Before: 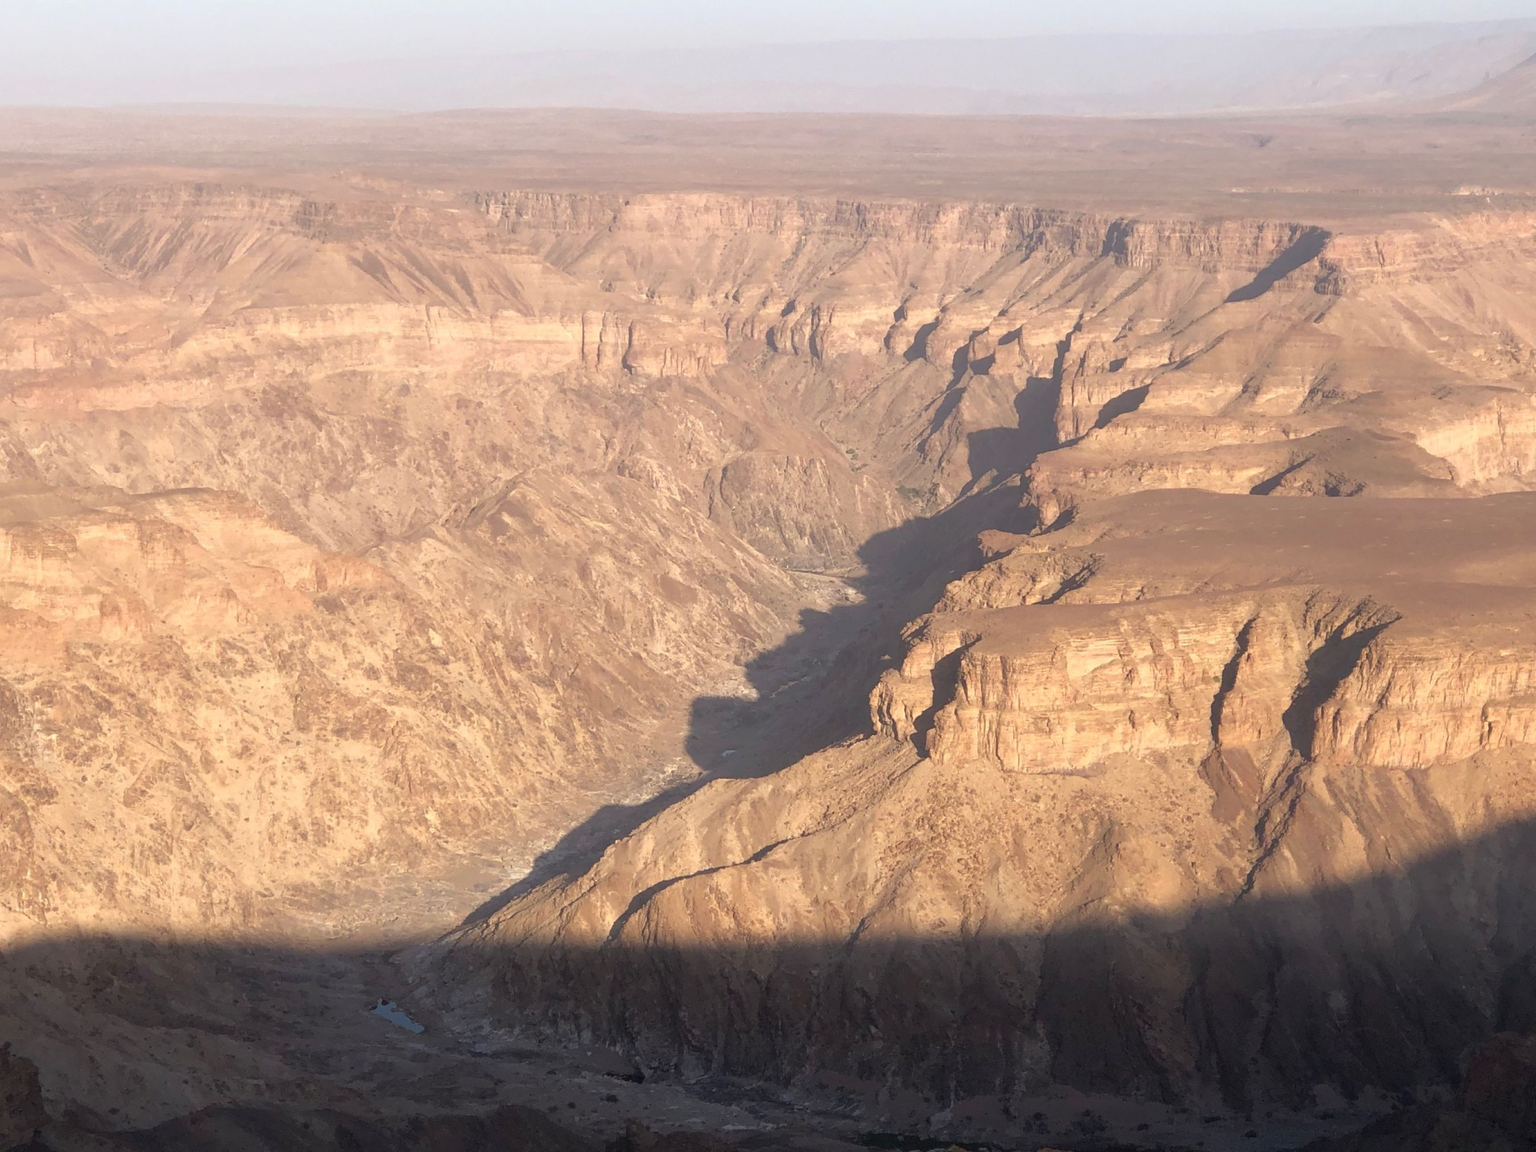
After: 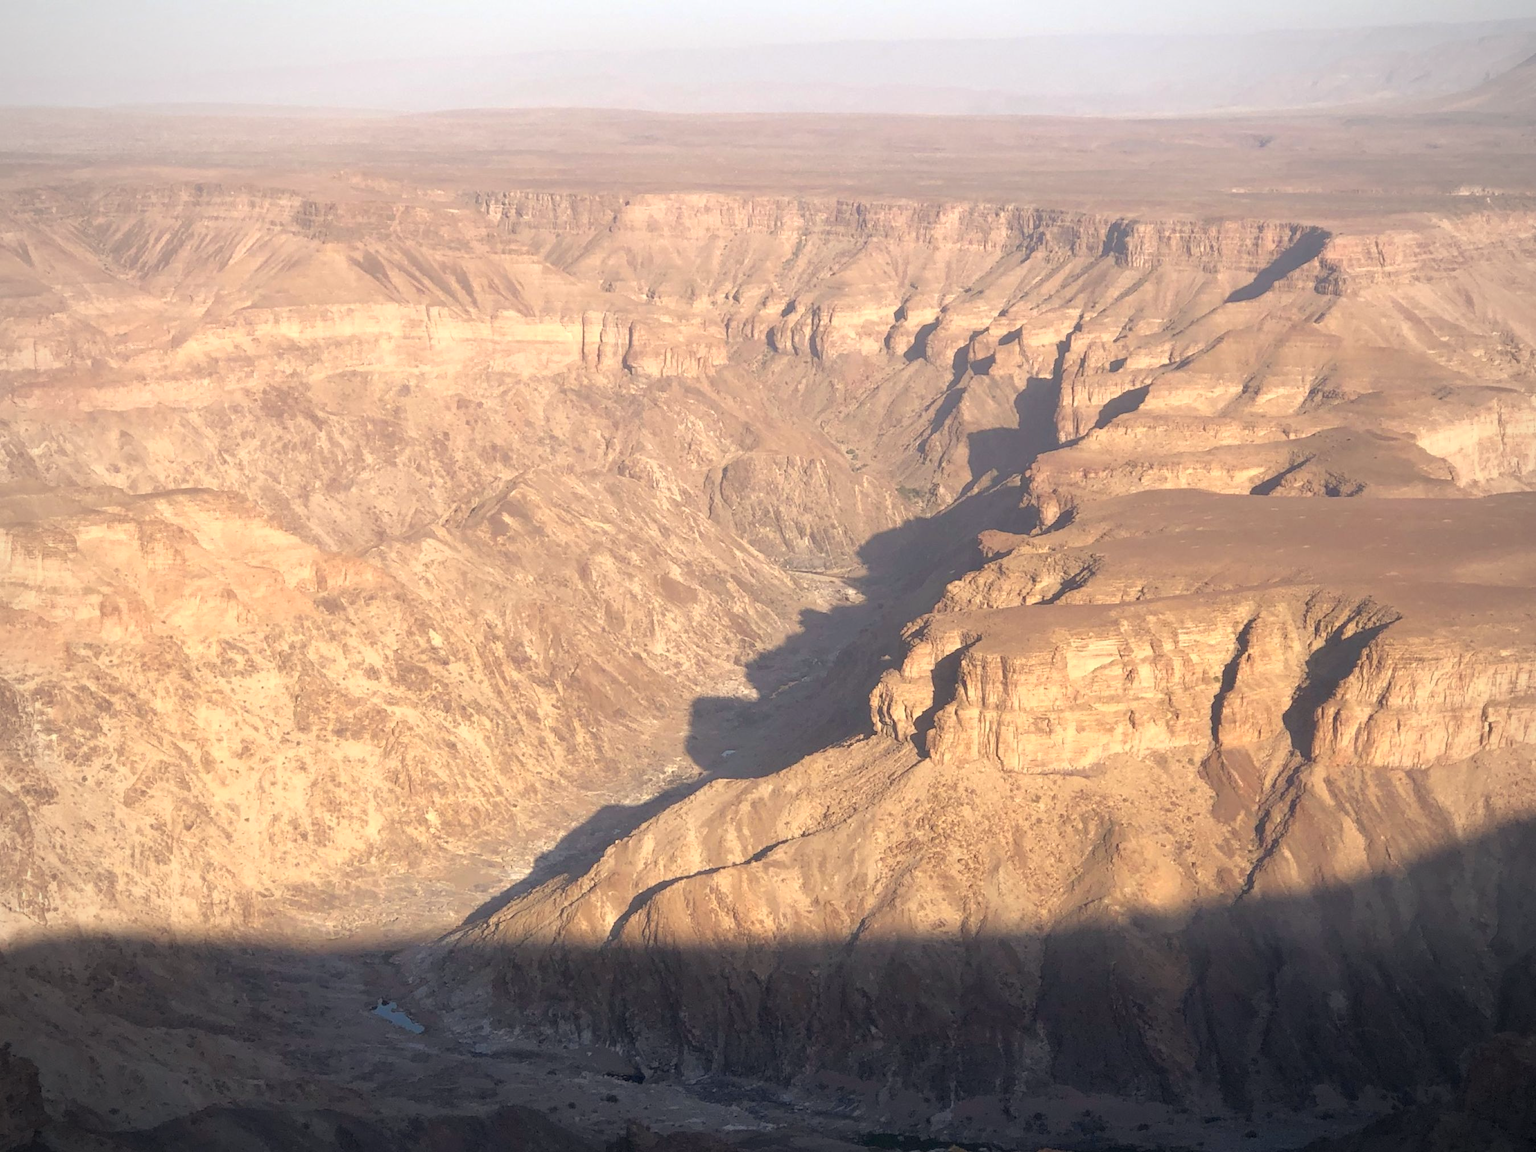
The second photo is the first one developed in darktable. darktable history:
color correction: highlights a* 0.443, highlights b* 2.65, shadows a* -1.1, shadows b* -4.19
exposure: exposure 0.219 EV, compensate exposure bias true, compensate highlight preservation false
vignetting: fall-off radius 83.02%, brightness -0.623, saturation -0.673, unbound false
